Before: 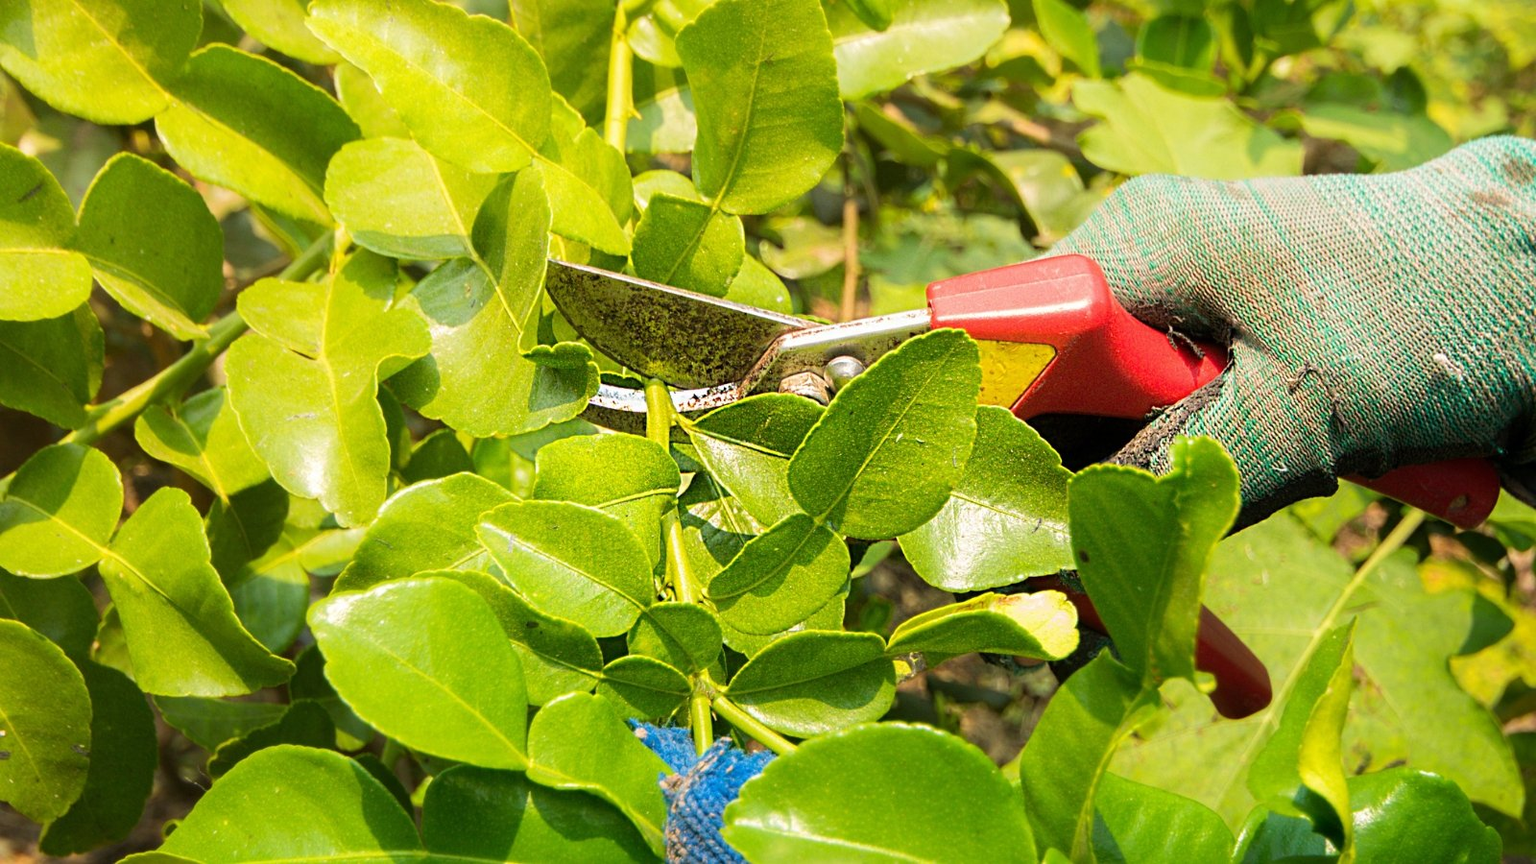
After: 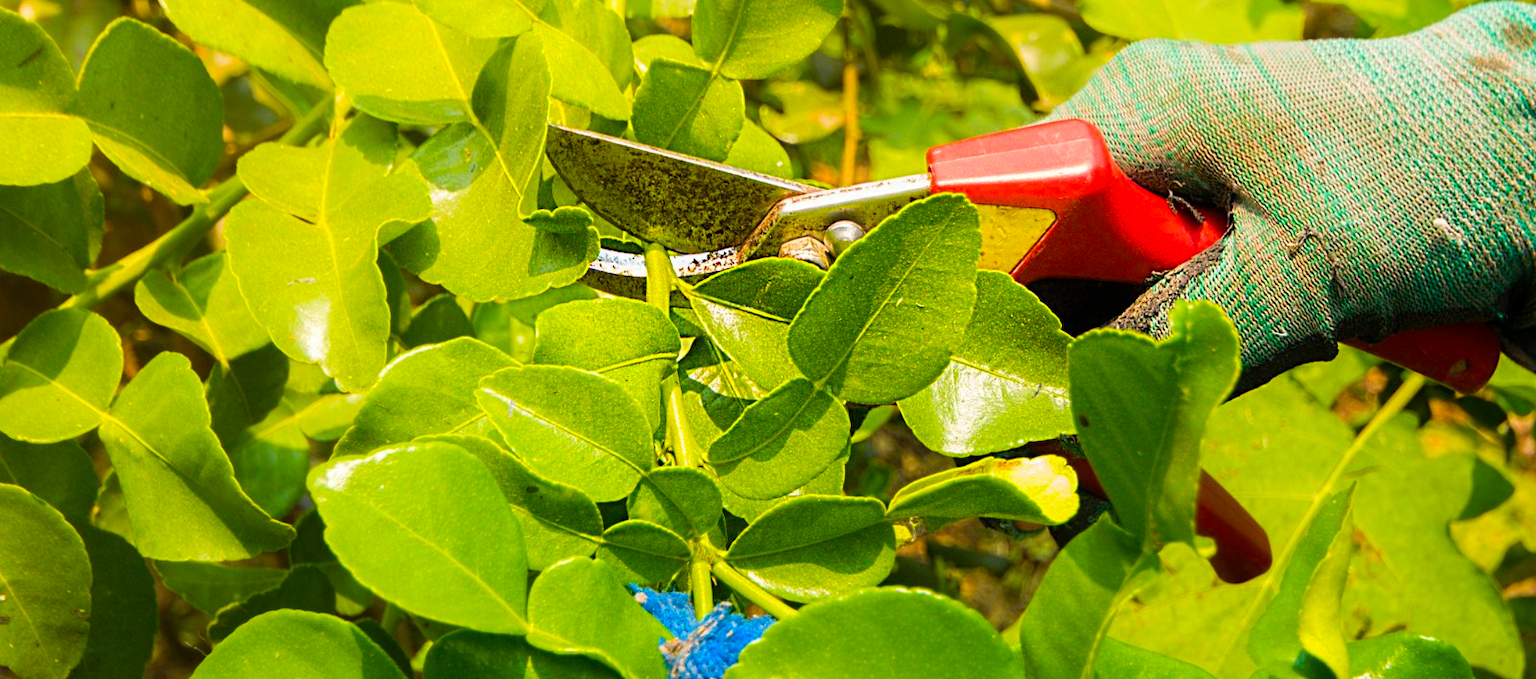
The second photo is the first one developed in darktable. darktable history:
color balance rgb: linear chroma grading › global chroma 15%, perceptual saturation grading › global saturation 30%
crop and rotate: top 15.774%, bottom 5.506%
